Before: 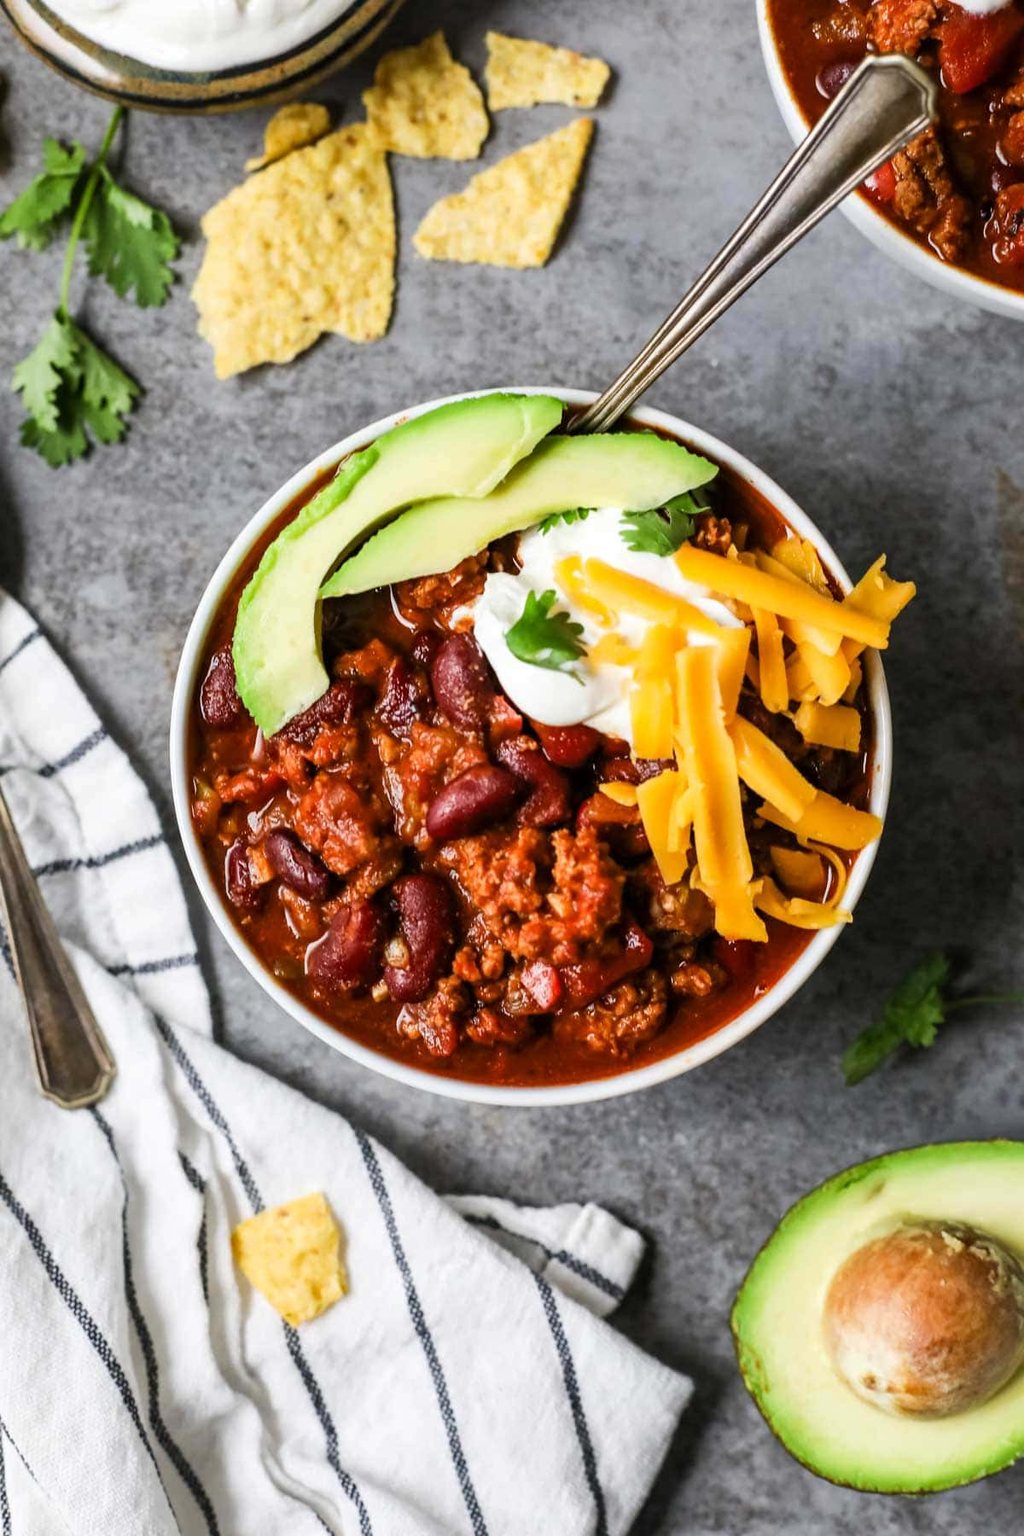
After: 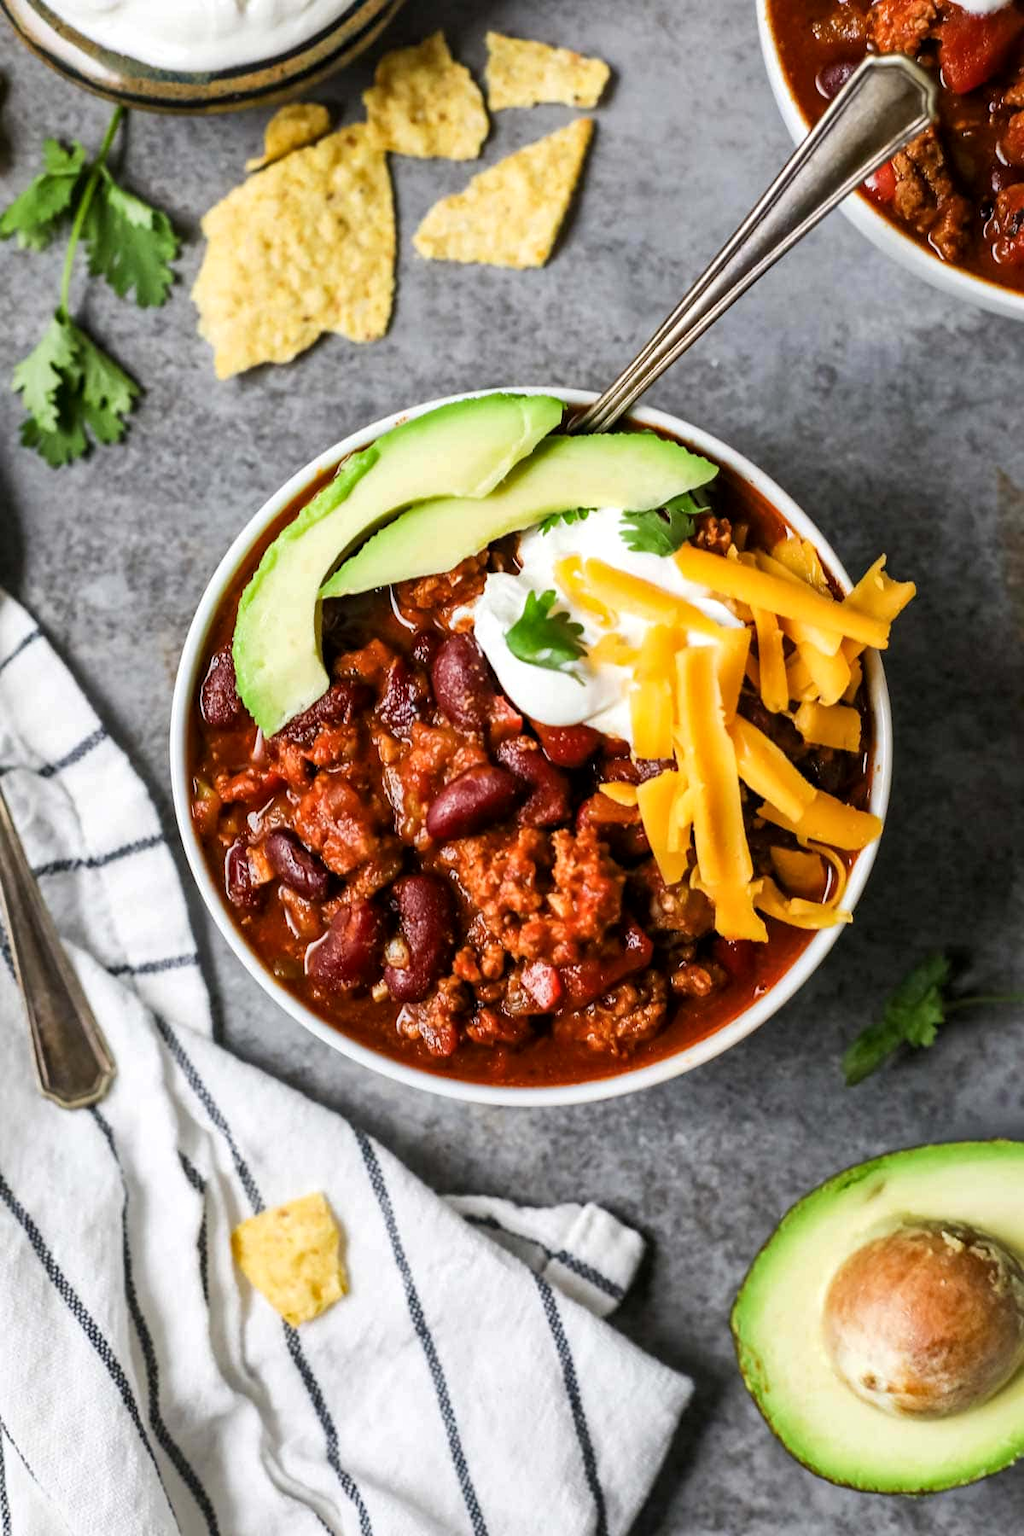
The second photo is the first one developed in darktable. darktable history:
local contrast: mode bilateral grid, contrast 21, coarseness 49, detail 120%, midtone range 0.2
